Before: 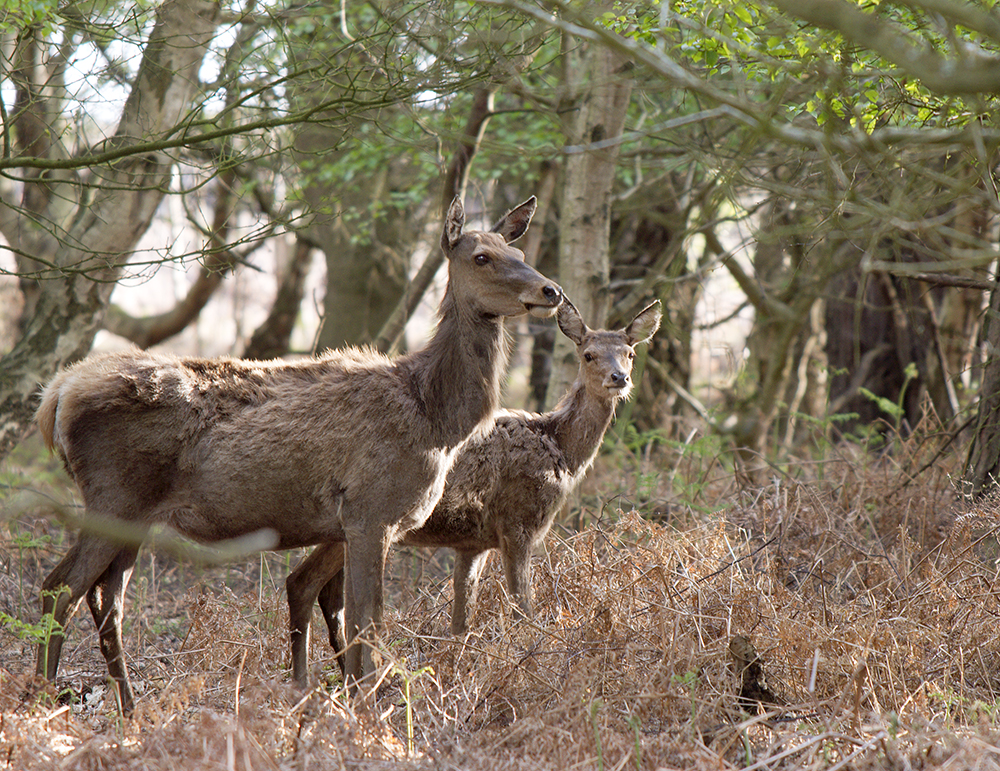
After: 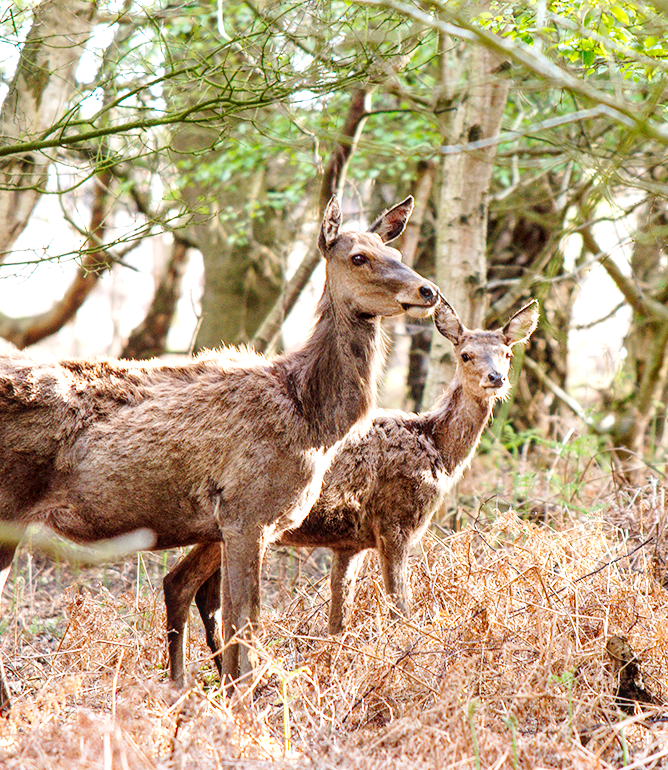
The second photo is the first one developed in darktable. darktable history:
exposure: black level correction 0.001, exposure 0.673 EV, compensate exposure bias true, compensate highlight preservation false
local contrast: on, module defaults
tone equalizer: on, module defaults
crop and rotate: left 12.333%, right 20.784%
tone curve: curves: ch0 [(0, 0.023) (0.103, 0.087) (0.295, 0.297) (0.445, 0.531) (0.553, 0.665) (0.735, 0.843) (0.994, 1)]; ch1 [(0, 0) (0.414, 0.395) (0.447, 0.447) (0.485, 0.5) (0.512, 0.524) (0.542, 0.581) (0.581, 0.632) (0.646, 0.715) (1, 1)]; ch2 [(0, 0) (0.369, 0.388) (0.449, 0.431) (0.478, 0.471) (0.516, 0.517) (0.579, 0.624) (0.674, 0.775) (1, 1)], preserve colors none
